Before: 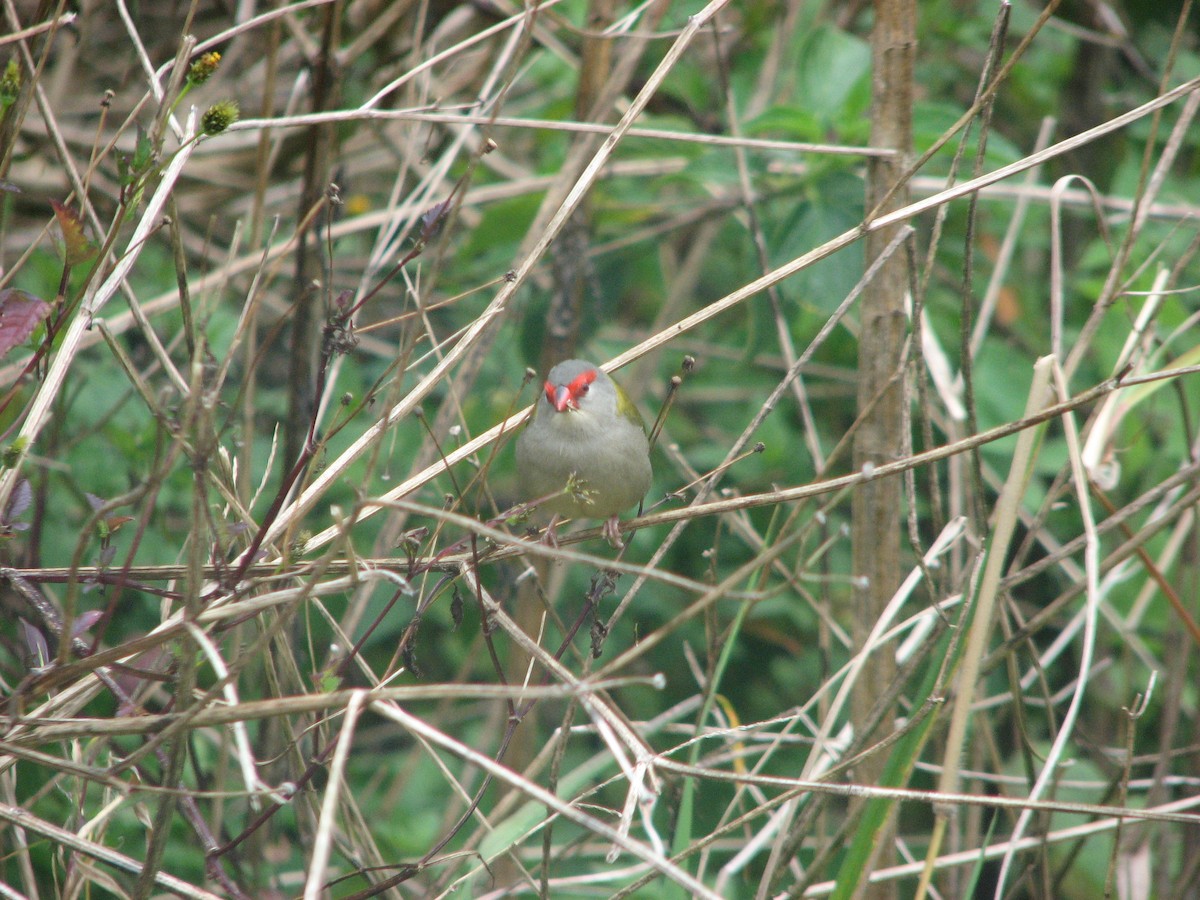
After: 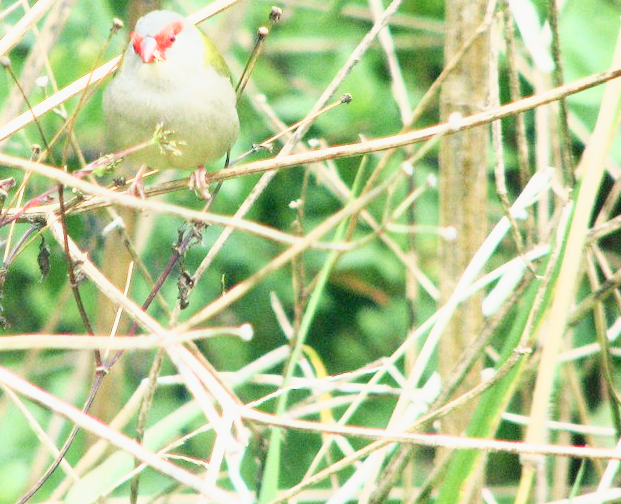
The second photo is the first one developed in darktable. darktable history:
crop: left 34.479%, top 38.822%, right 13.718%, bottom 5.172%
base curve: curves: ch0 [(0, 0) (0.007, 0.004) (0.027, 0.03) (0.046, 0.07) (0.207, 0.54) (0.442, 0.872) (0.673, 0.972) (1, 1)], preserve colors none
tone curve: curves: ch0 [(0.003, 0.029) (0.037, 0.036) (0.149, 0.117) (0.297, 0.318) (0.422, 0.474) (0.531, 0.6) (0.743, 0.809) (0.889, 0.941) (1, 0.98)]; ch1 [(0, 0) (0.305, 0.325) (0.453, 0.437) (0.482, 0.479) (0.501, 0.5) (0.506, 0.503) (0.564, 0.578) (0.587, 0.625) (0.666, 0.727) (1, 1)]; ch2 [(0, 0) (0.323, 0.277) (0.408, 0.399) (0.45, 0.48) (0.499, 0.502) (0.512, 0.523) (0.57, 0.595) (0.653, 0.671) (0.768, 0.744) (1, 1)], color space Lab, independent channels, preserve colors none
